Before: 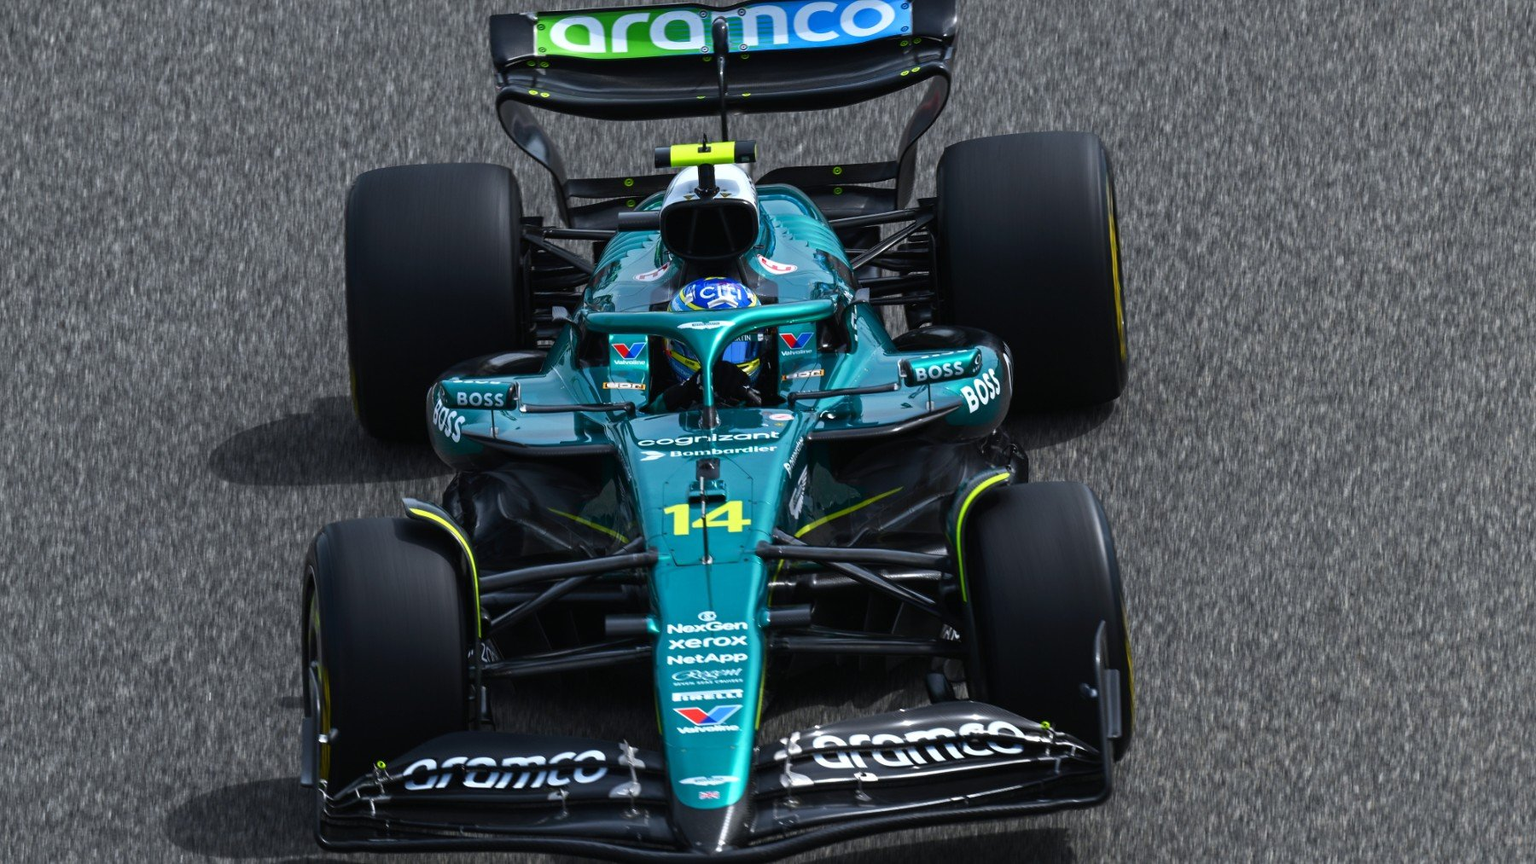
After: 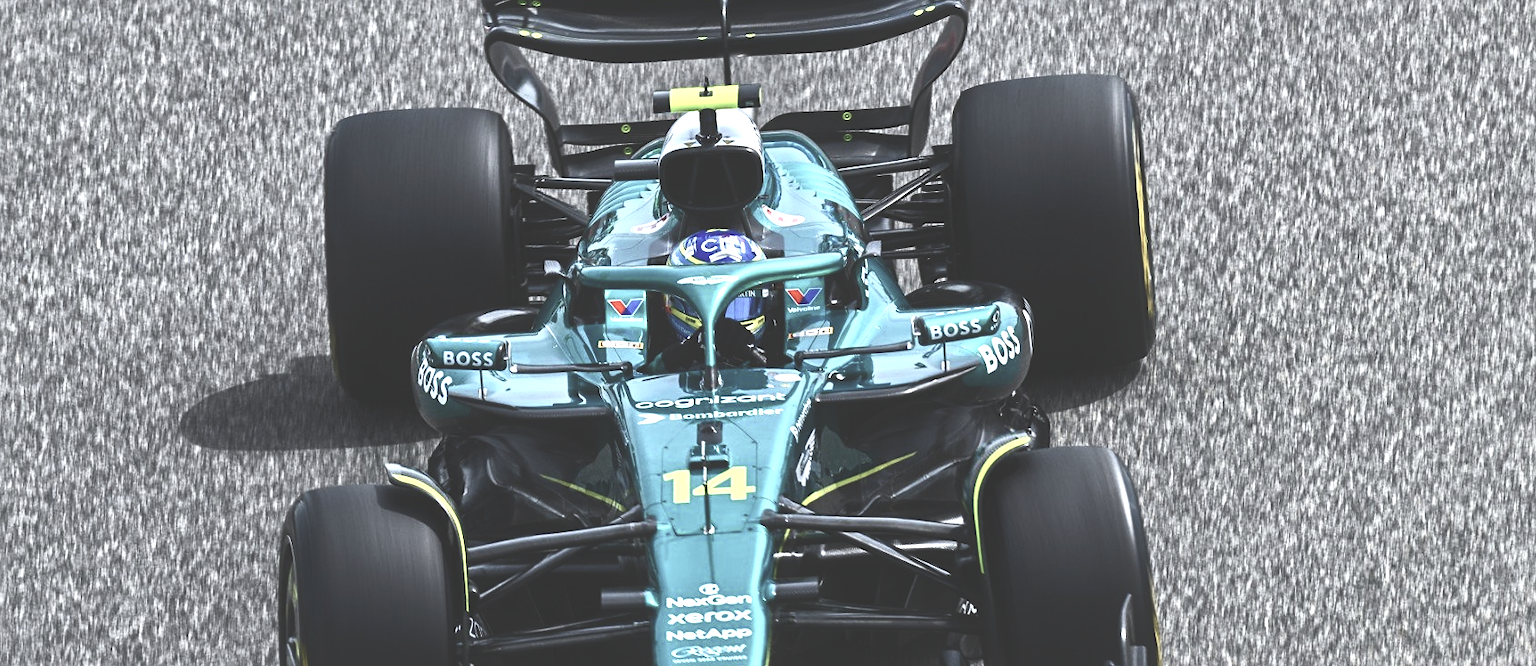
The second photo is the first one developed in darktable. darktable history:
crop: left 2.57%, top 7.132%, right 3.167%, bottom 20.141%
local contrast: mode bilateral grid, contrast 19, coarseness 49, detail 120%, midtone range 0.2
contrast brightness saturation: contrast 0.444, brightness 0.549, saturation -0.209
sharpen: amount 0.203
exposure: black level correction -0.017, exposure -1.085 EV, compensate highlight preservation false
tone equalizer: -7 EV 0.157 EV, -6 EV 0.577 EV, -5 EV 1.15 EV, -4 EV 1.29 EV, -3 EV 1.18 EV, -2 EV 0.6 EV, -1 EV 0.168 EV
tone curve: curves: ch0 [(0, 0.081) (0.483, 0.453) (0.881, 0.992)], color space Lab, independent channels, preserve colors none
